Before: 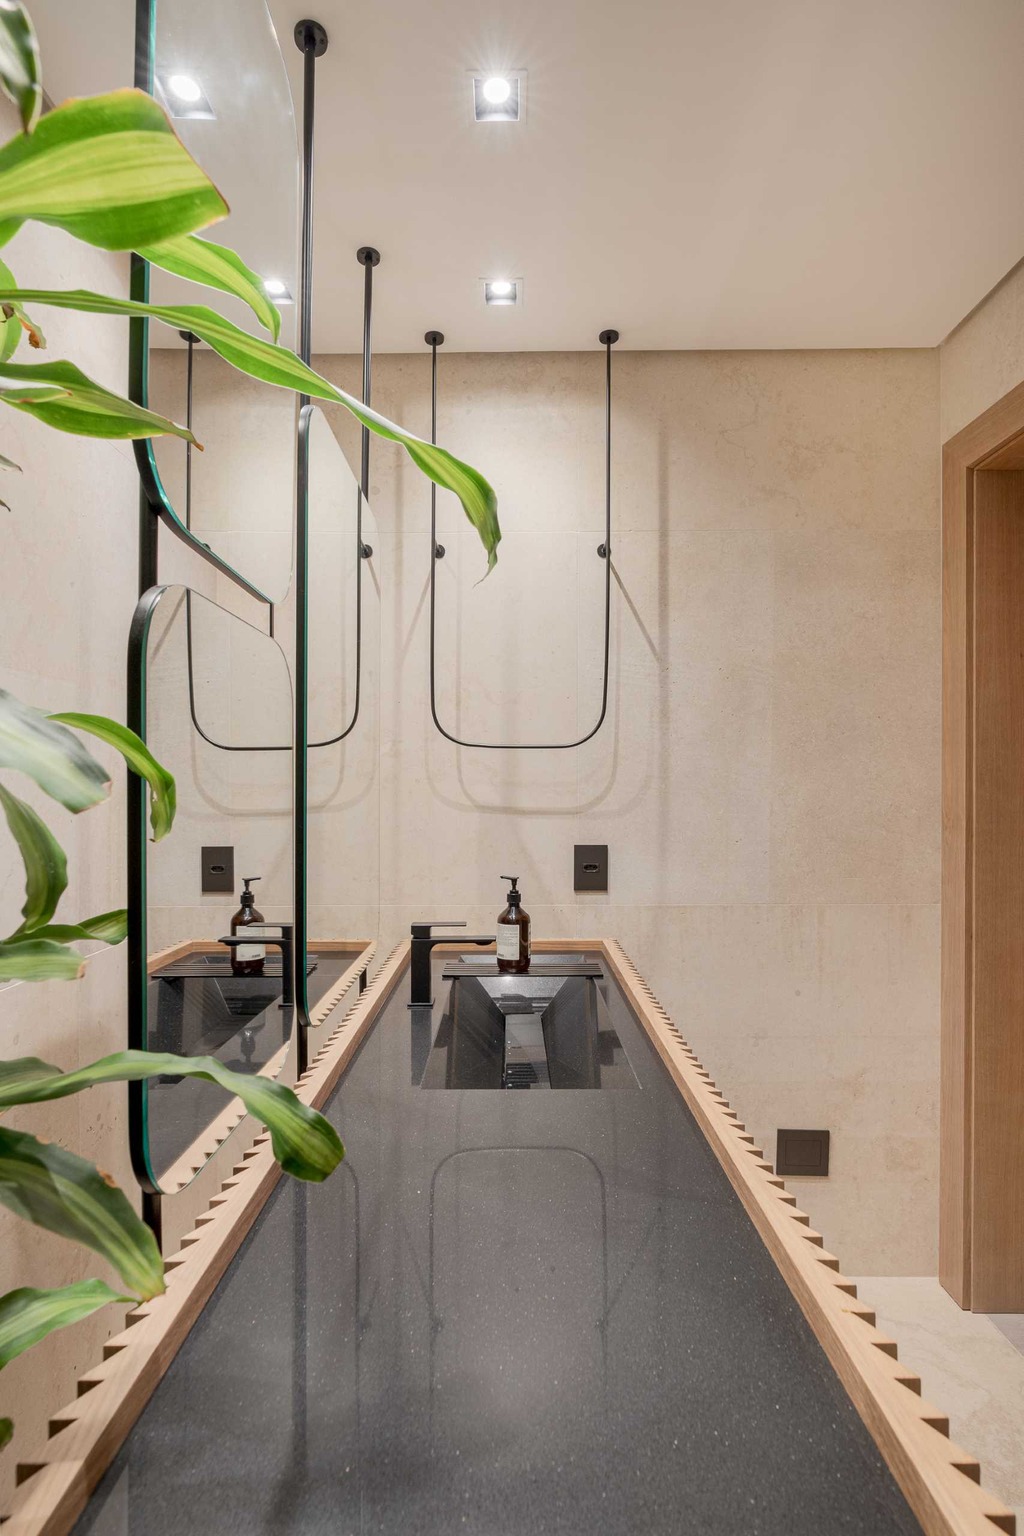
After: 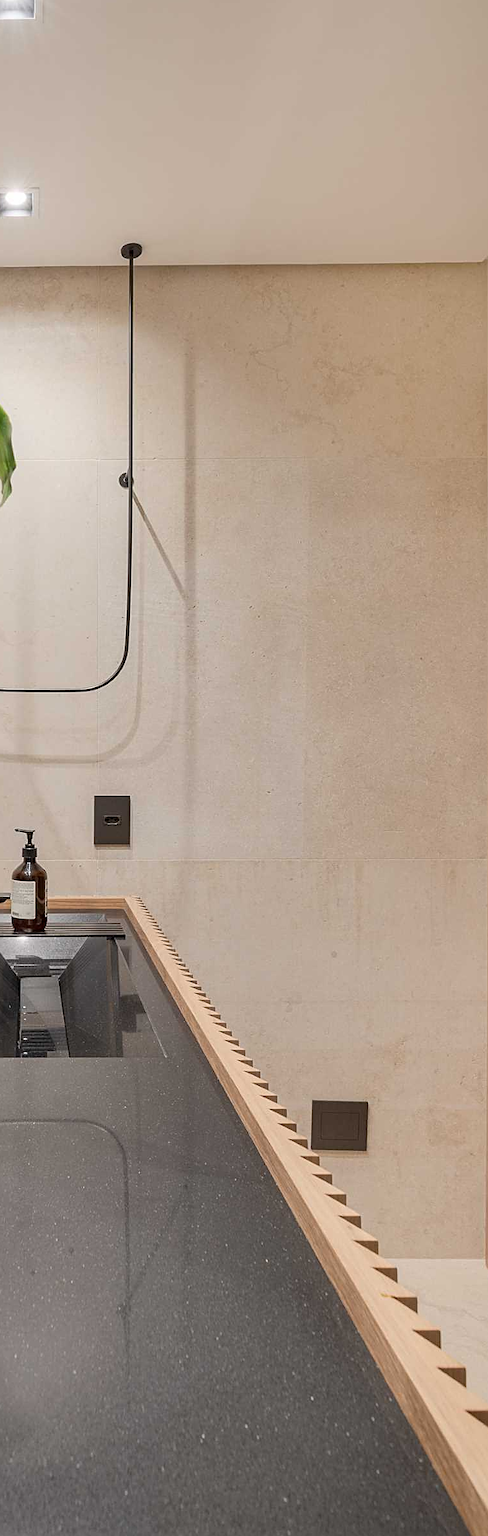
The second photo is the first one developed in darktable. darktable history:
sharpen: on, module defaults
crop: left 47.54%, top 6.757%, right 7.946%
